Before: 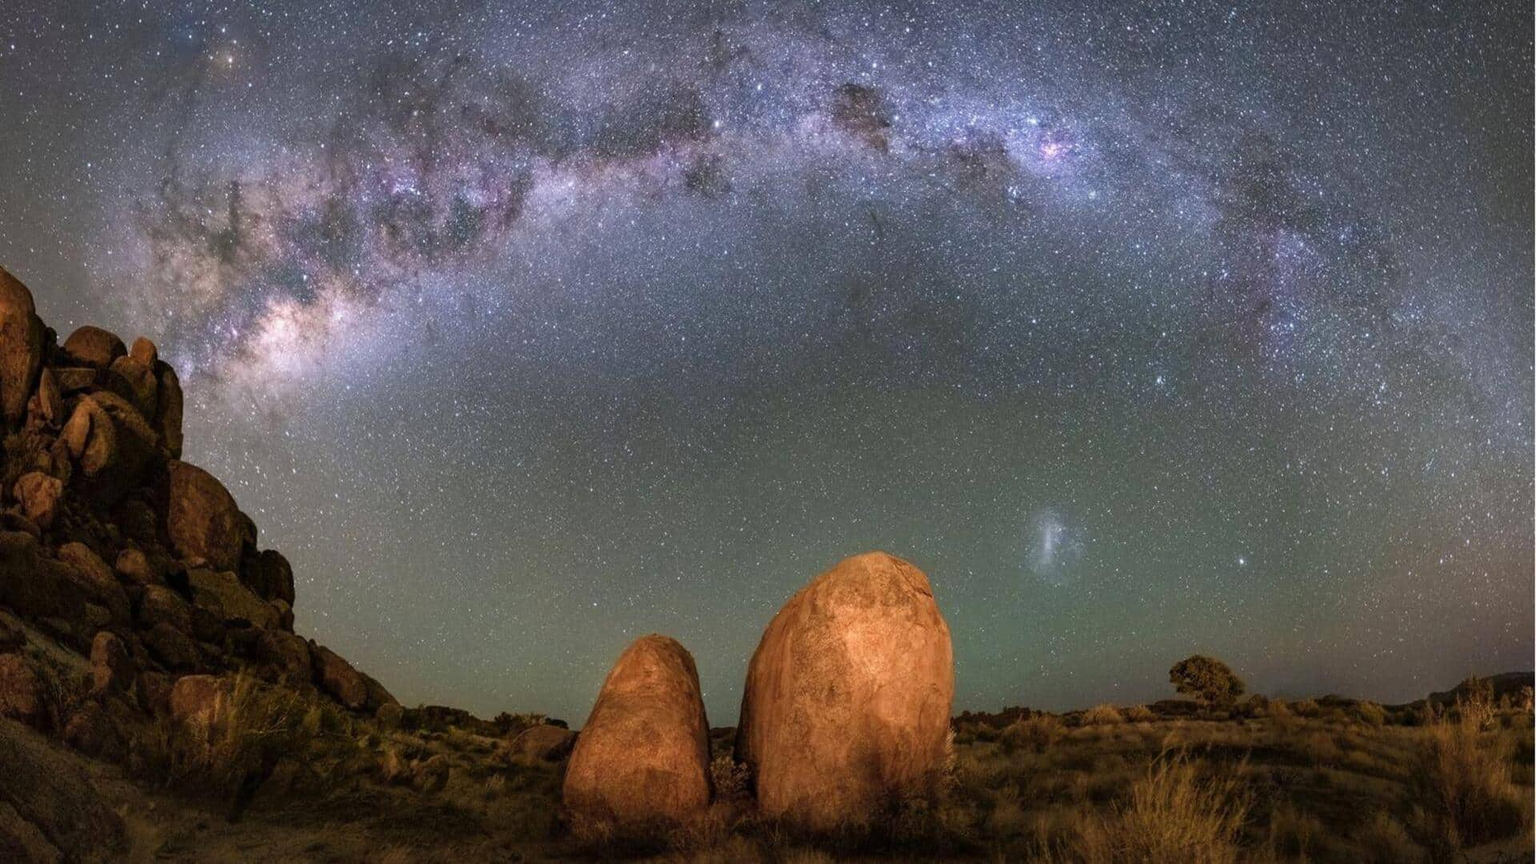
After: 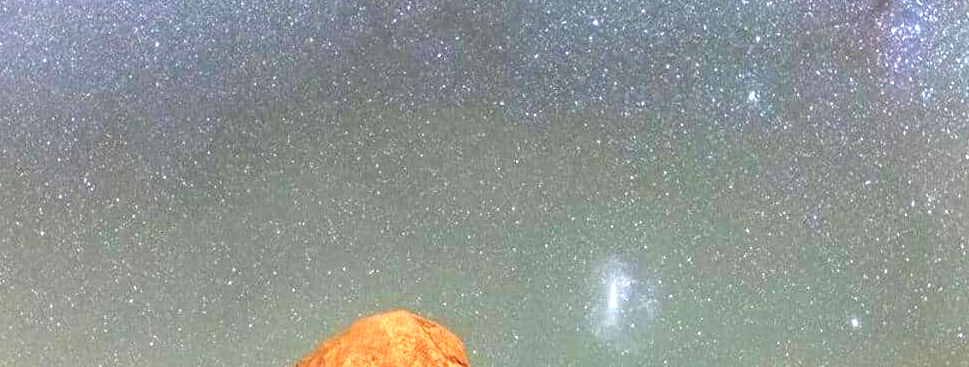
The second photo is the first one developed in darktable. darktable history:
crop: left 36.328%, top 35.123%, right 13.169%, bottom 30.812%
exposure: black level correction 0, exposure 1.475 EV, compensate highlight preservation false
